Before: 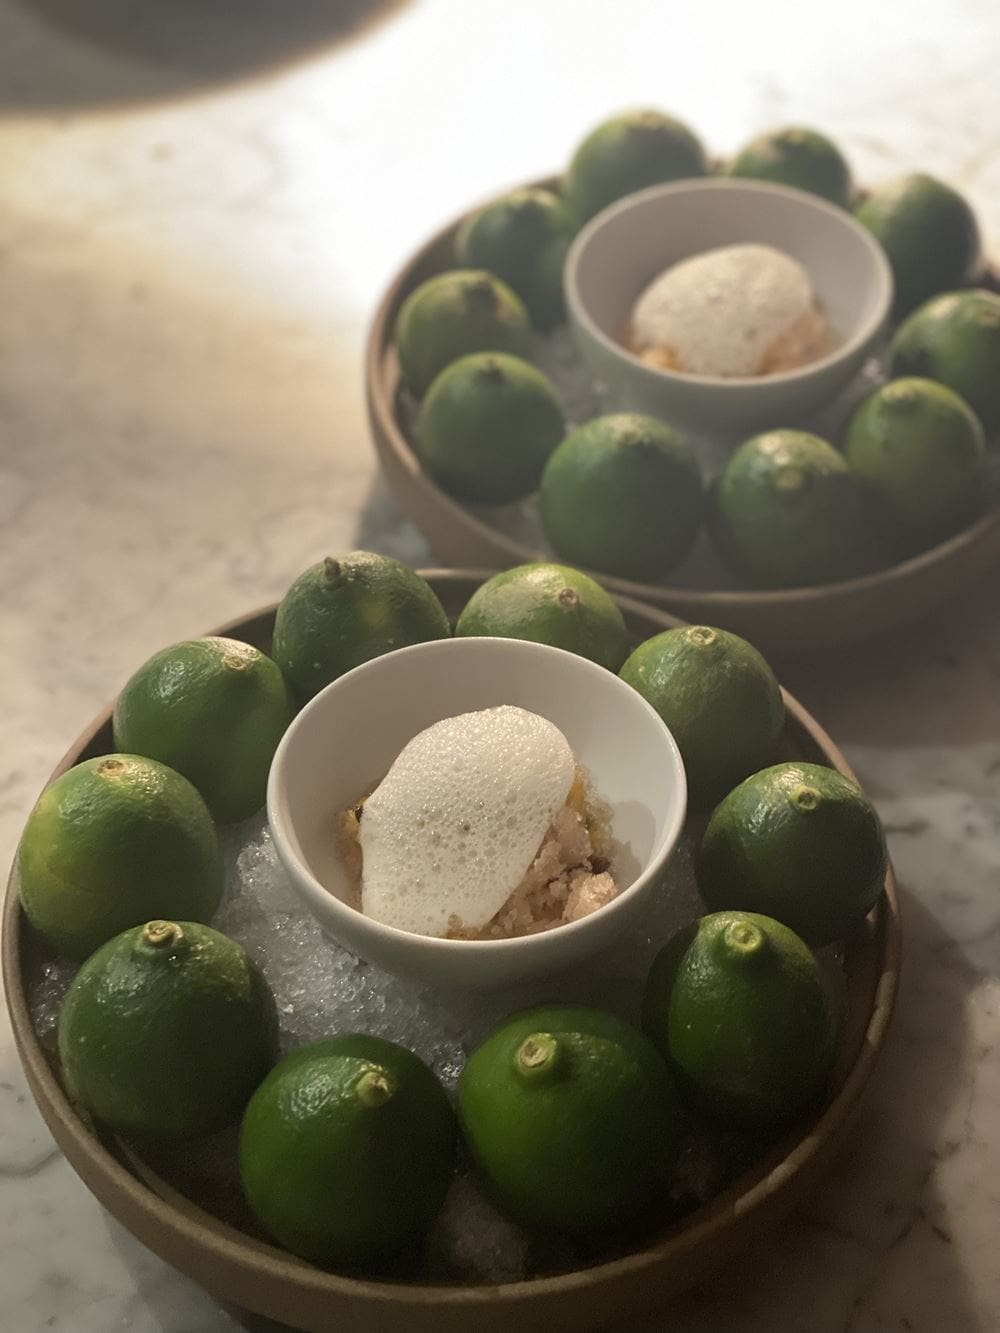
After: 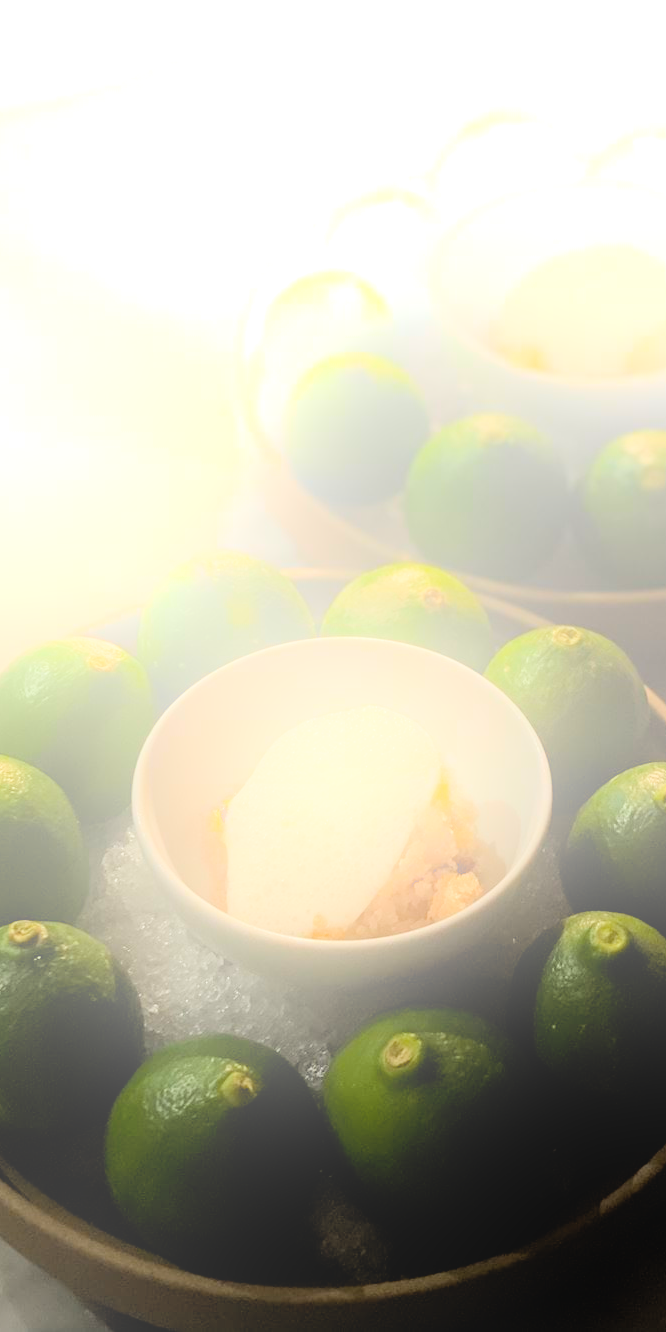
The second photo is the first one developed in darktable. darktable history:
bloom: size 25%, threshold 5%, strength 90%
filmic rgb: black relative exposure -7.75 EV, white relative exposure 4.4 EV, threshold 3 EV, target black luminance 0%, hardness 3.76, latitude 50.51%, contrast 1.074, highlights saturation mix 10%, shadows ↔ highlights balance -0.22%, color science v4 (2020), enable highlight reconstruction true
crop and rotate: left 13.537%, right 19.796%
